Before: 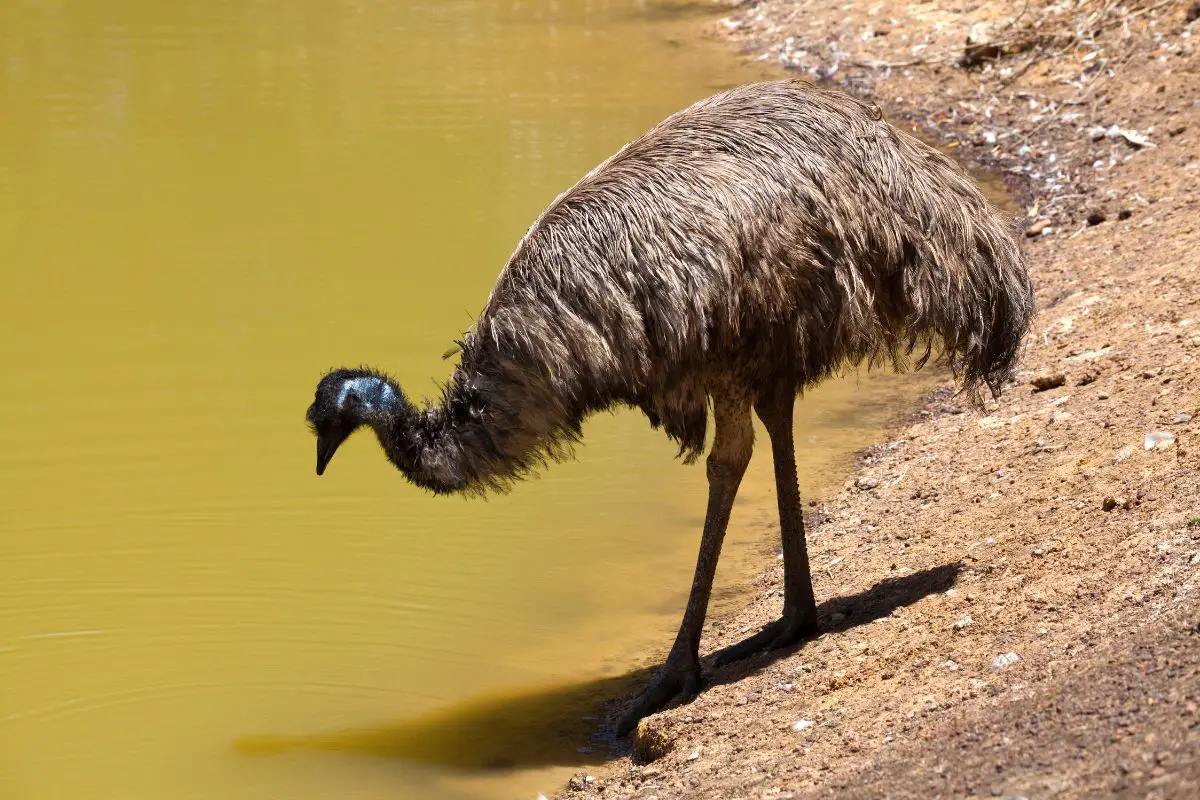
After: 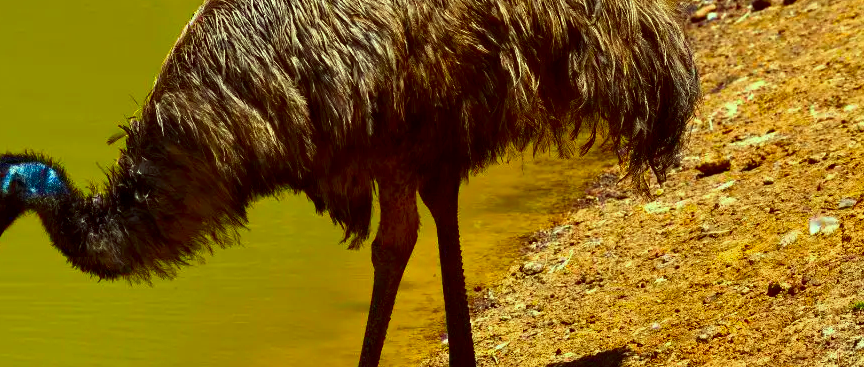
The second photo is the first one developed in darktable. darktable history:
color correction: highlights a* -10.77, highlights b* 9.8, saturation 1.72
crop and rotate: left 27.938%, top 27.046%, bottom 27.046%
contrast brightness saturation: brightness -0.25, saturation 0.2
